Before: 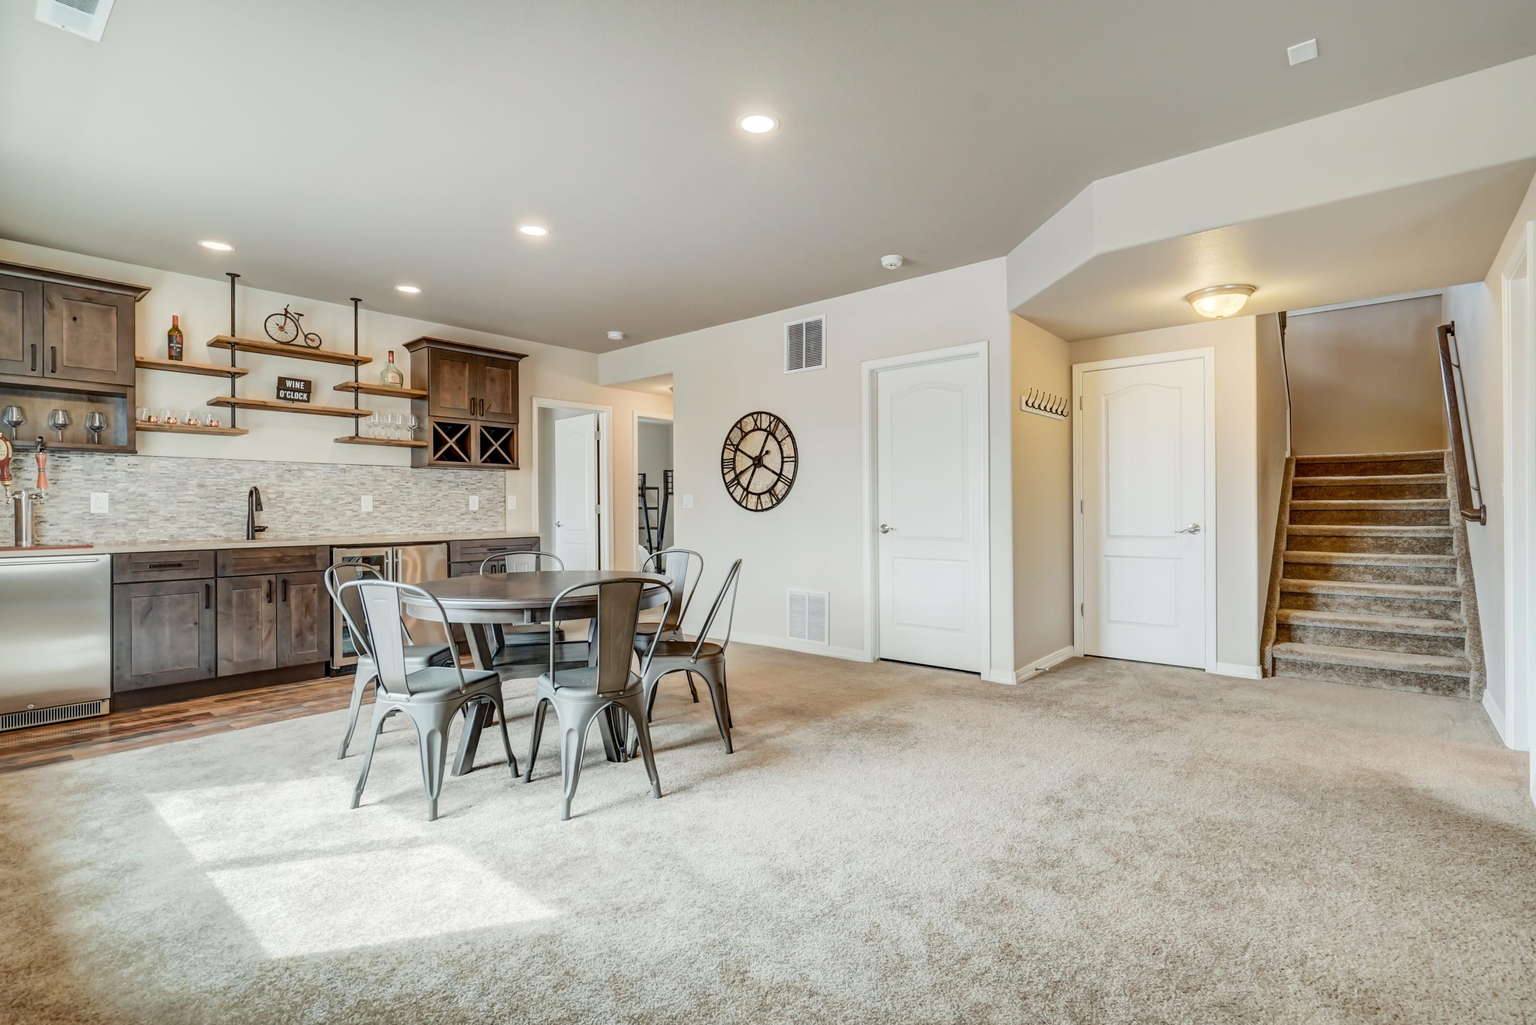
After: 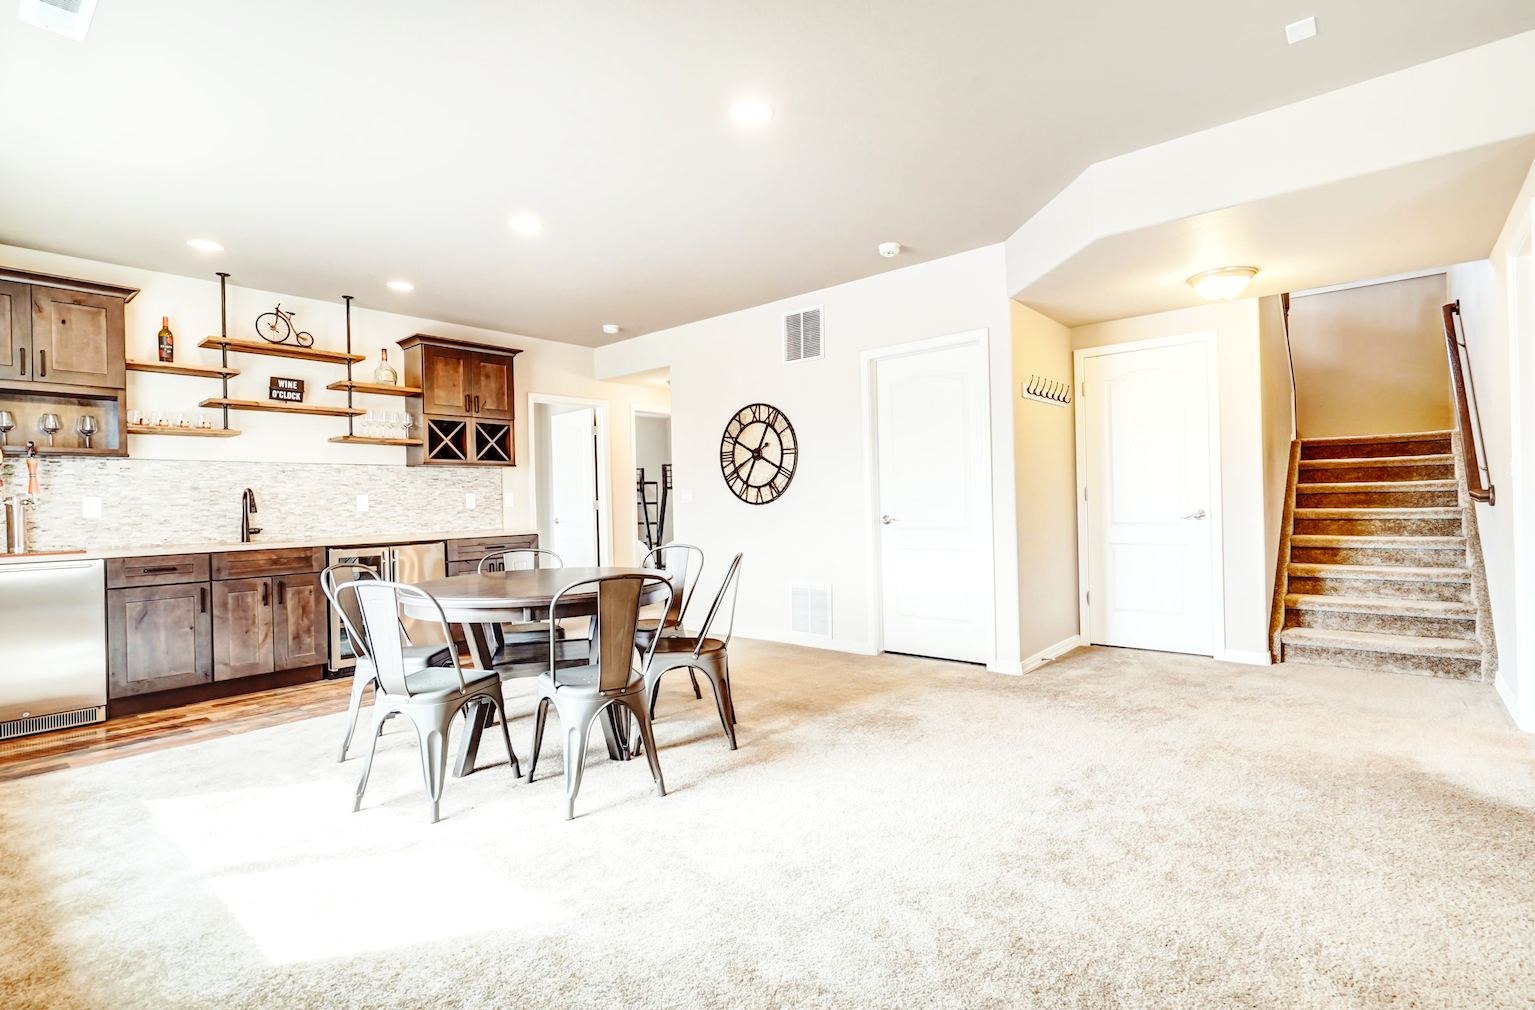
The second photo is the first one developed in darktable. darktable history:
base curve: curves: ch0 [(0, 0) (0.036, 0.025) (0.121, 0.166) (0.206, 0.329) (0.605, 0.79) (1, 1)], preserve colors none
exposure: exposure 0.485 EV, compensate highlight preservation false
rotate and perspective: rotation -1°, crop left 0.011, crop right 0.989, crop top 0.025, crop bottom 0.975
color balance: mode lift, gamma, gain (sRGB), lift [1, 1.049, 1, 1]
